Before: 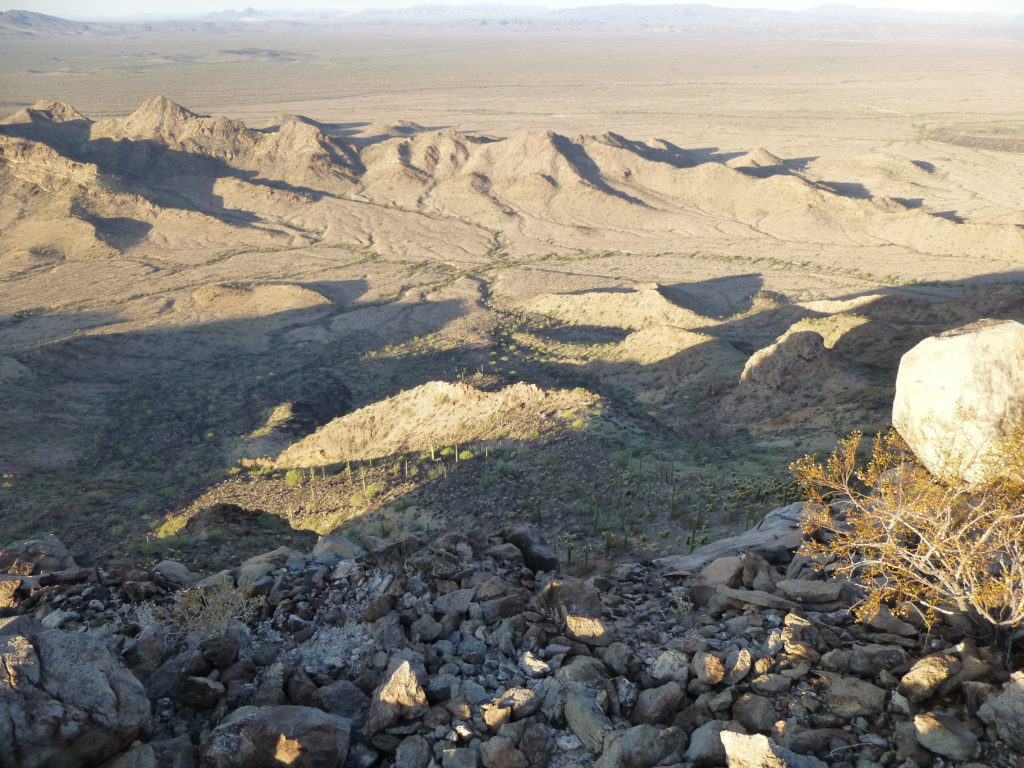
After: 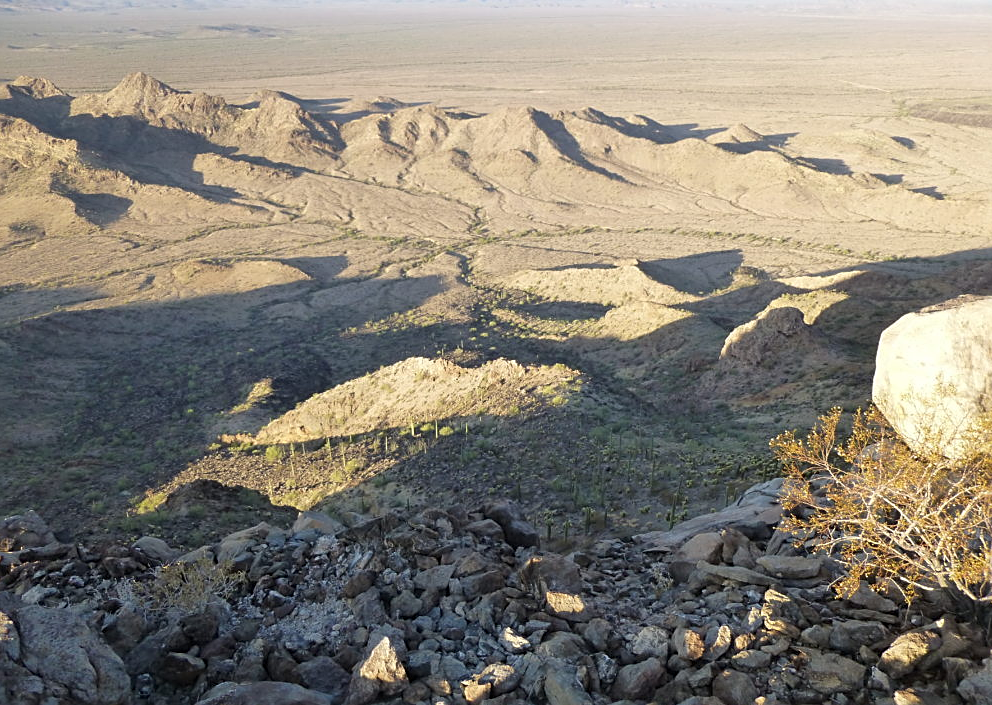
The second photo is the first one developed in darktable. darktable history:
crop: left 1.964%, top 3.251%, right 1.122%, bottom 4.933%
sharpen: on, module defaults
